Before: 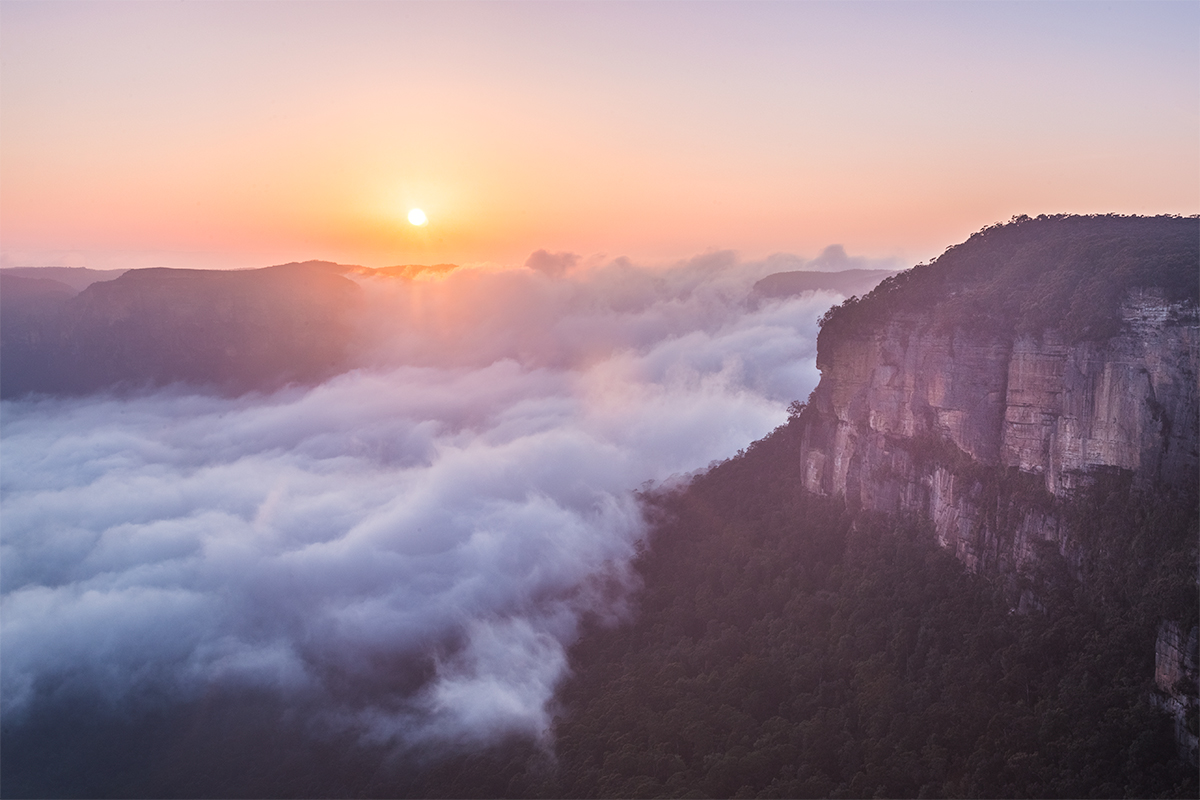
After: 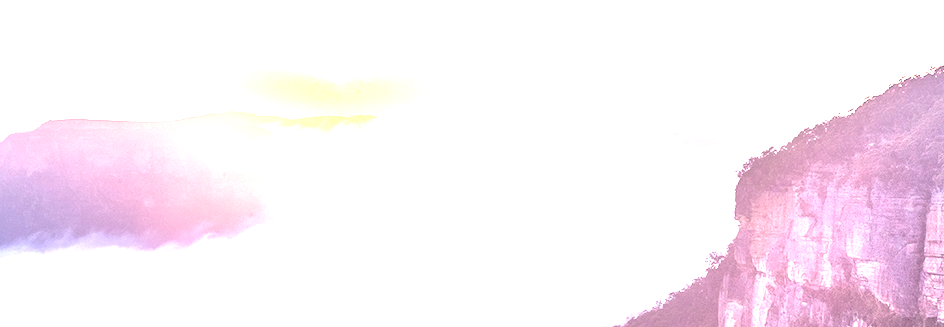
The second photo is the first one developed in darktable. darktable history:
exposure: black level correction 0, exposure 2.146 EV, compensate highlight preservation false
crop: left 6.916%, top 18.7%, right 14.413%, bottom 40.412%
local contrast: on, module defaults
